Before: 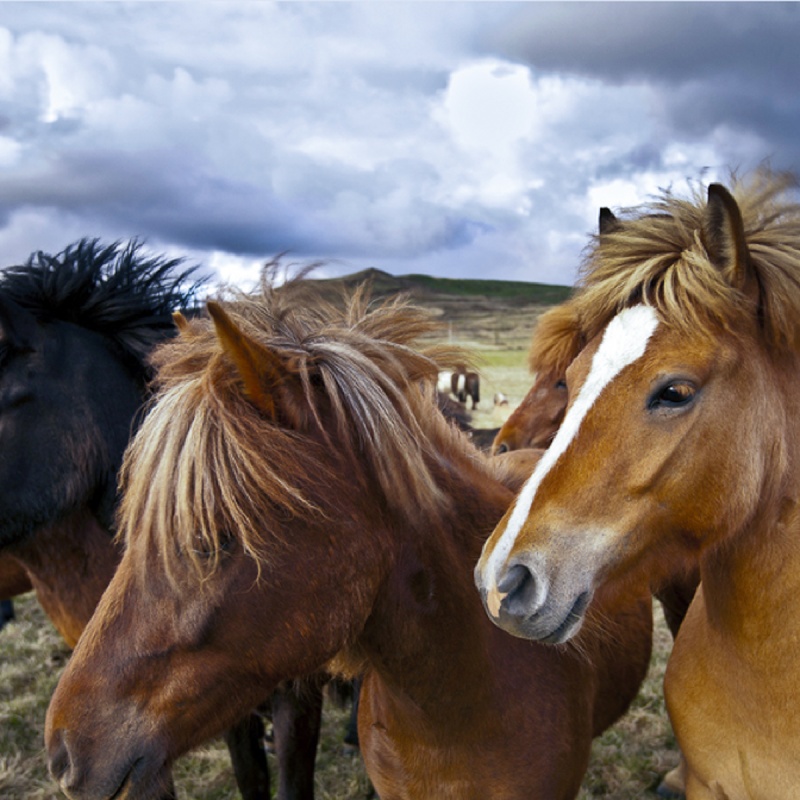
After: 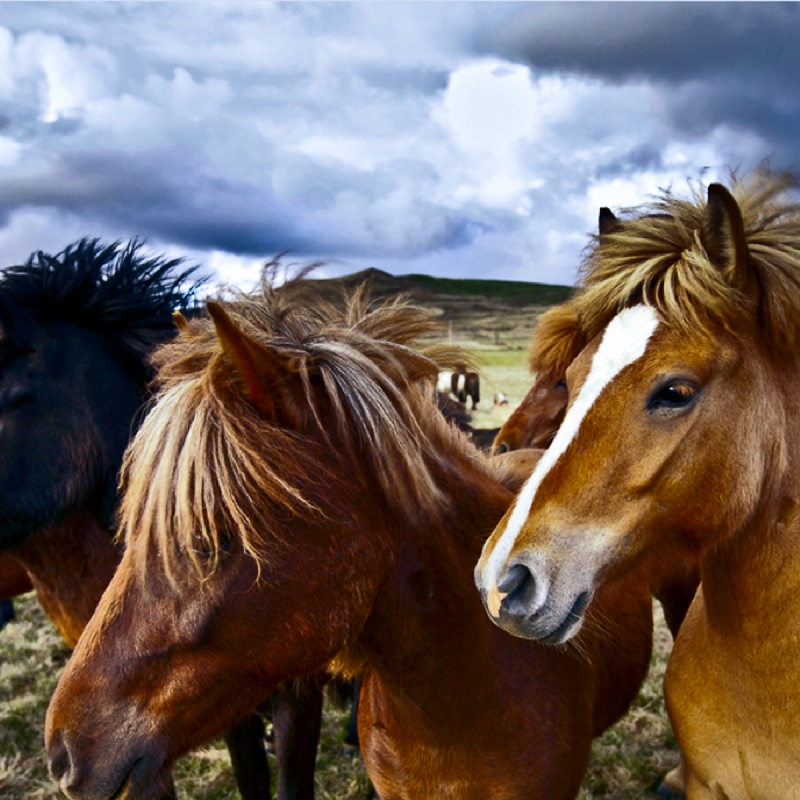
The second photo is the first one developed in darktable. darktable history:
shadows and highlights: soften with gaussian
contrast brightness saturation: contrast 0.19, brightness -0.11, saturation 0.21
